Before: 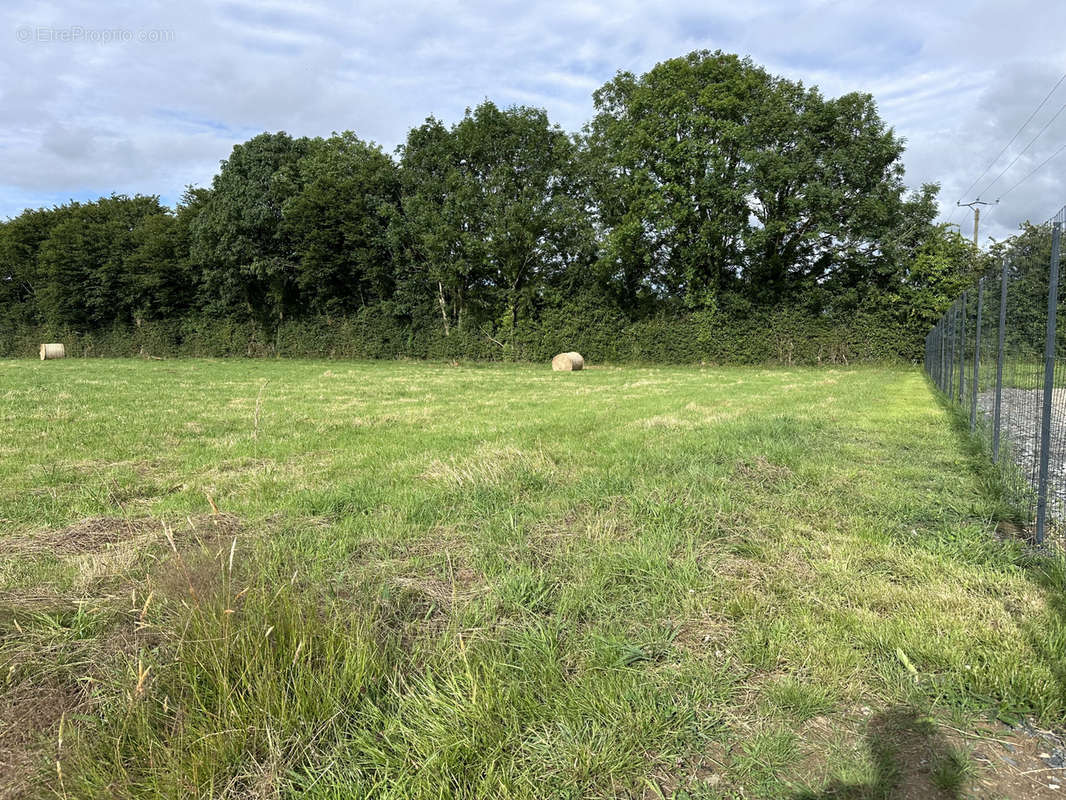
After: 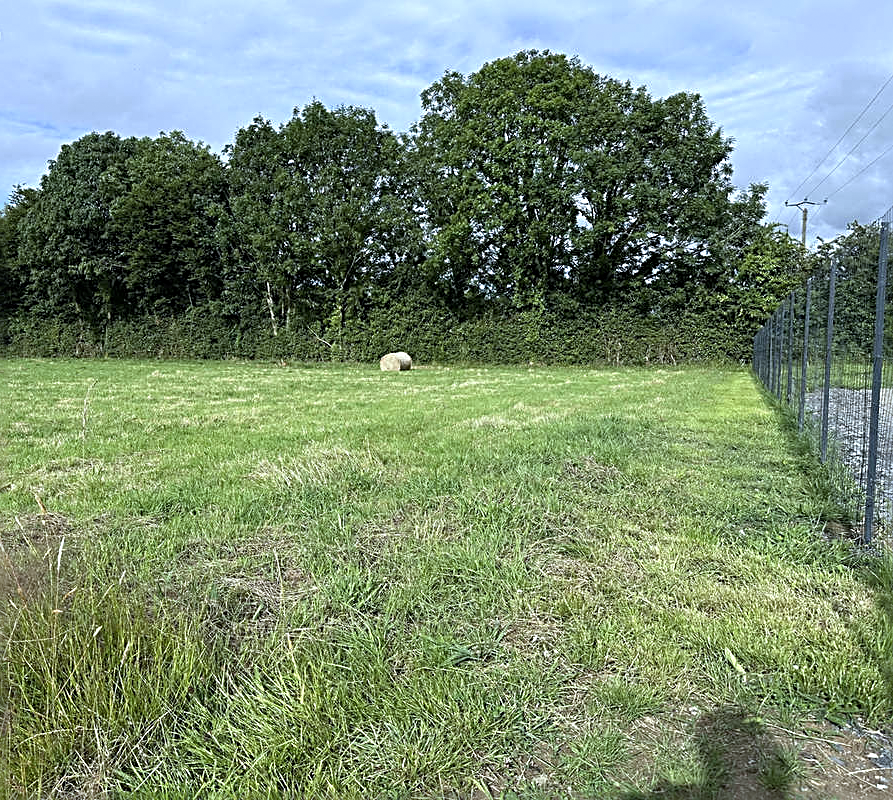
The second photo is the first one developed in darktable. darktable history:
crop: left 16.145%
sharpen: radius 3.025, amount 0.757
white balance: red 0.924, blue 1.095
grain: coarseness 0.81 ISO, strength 1.34%, mid-tones bias 0%
